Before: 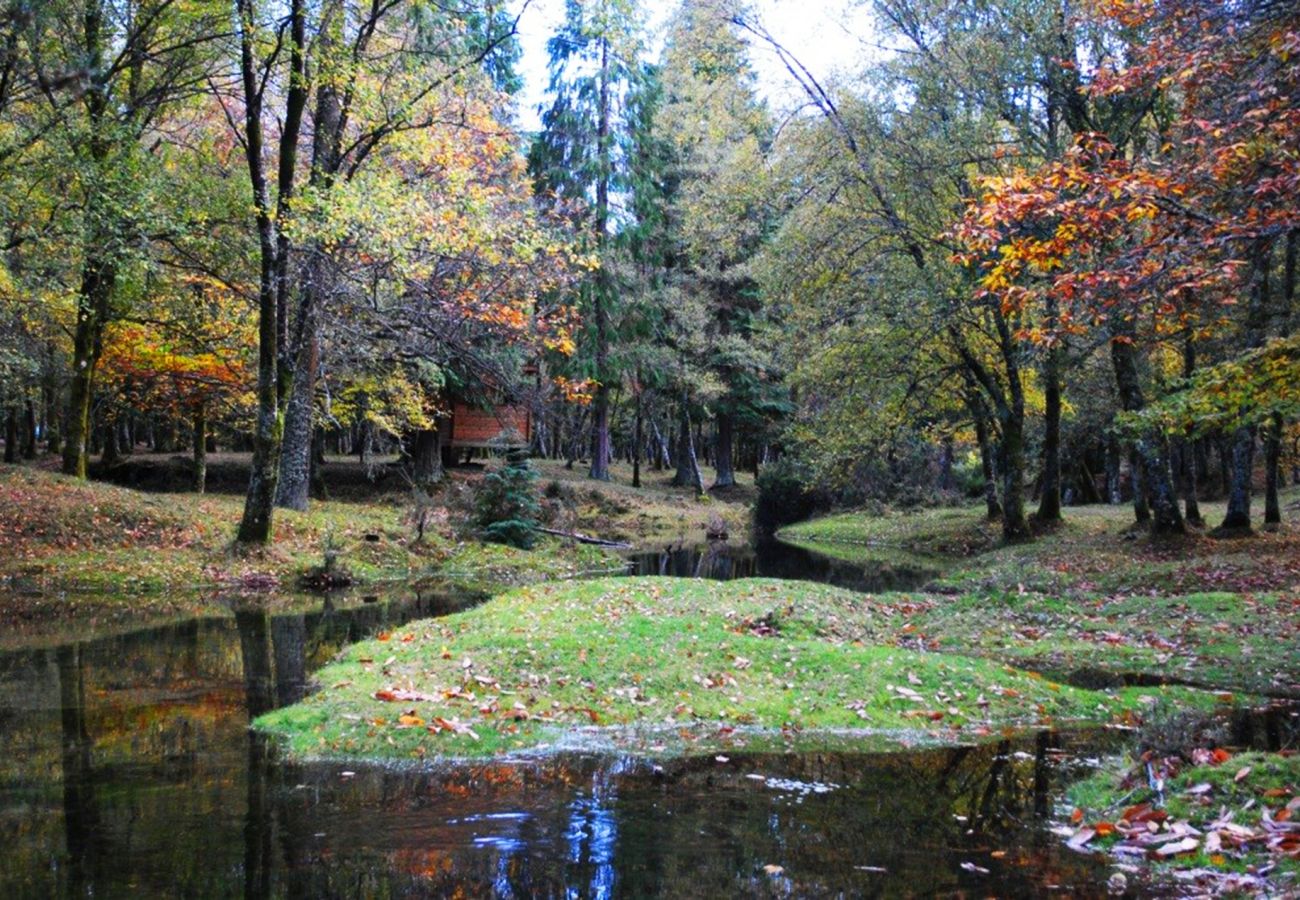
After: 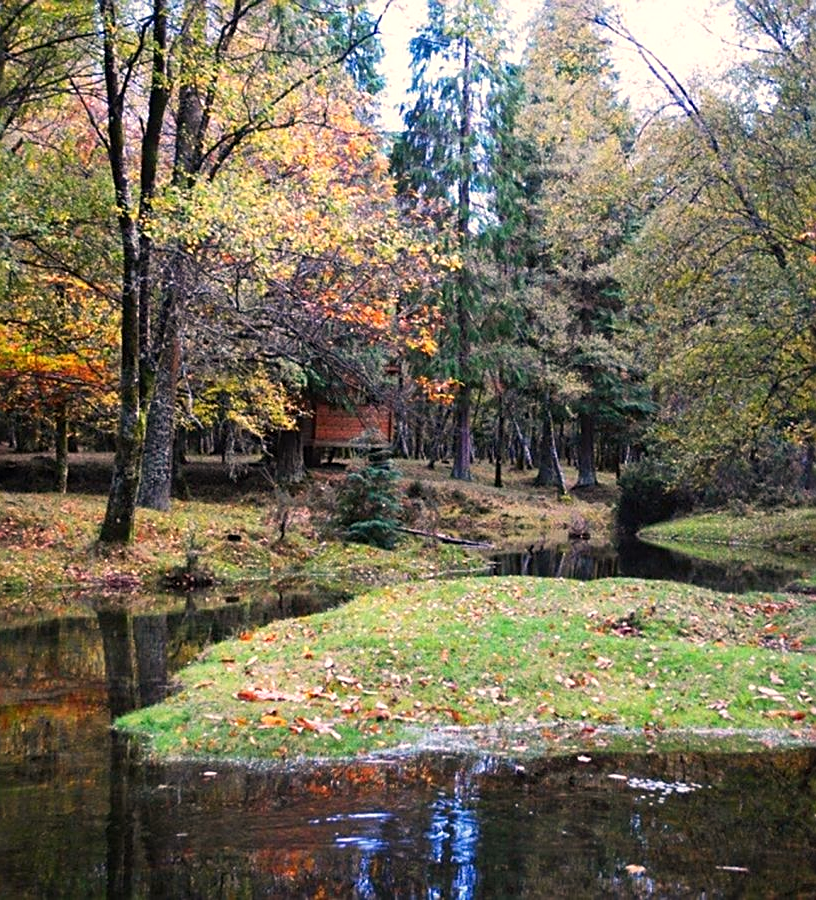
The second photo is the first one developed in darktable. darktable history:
crop: left 10.644%, right 26.528%
sharpen: on, module defaults
white balance: red 1.127, blue 0.943
